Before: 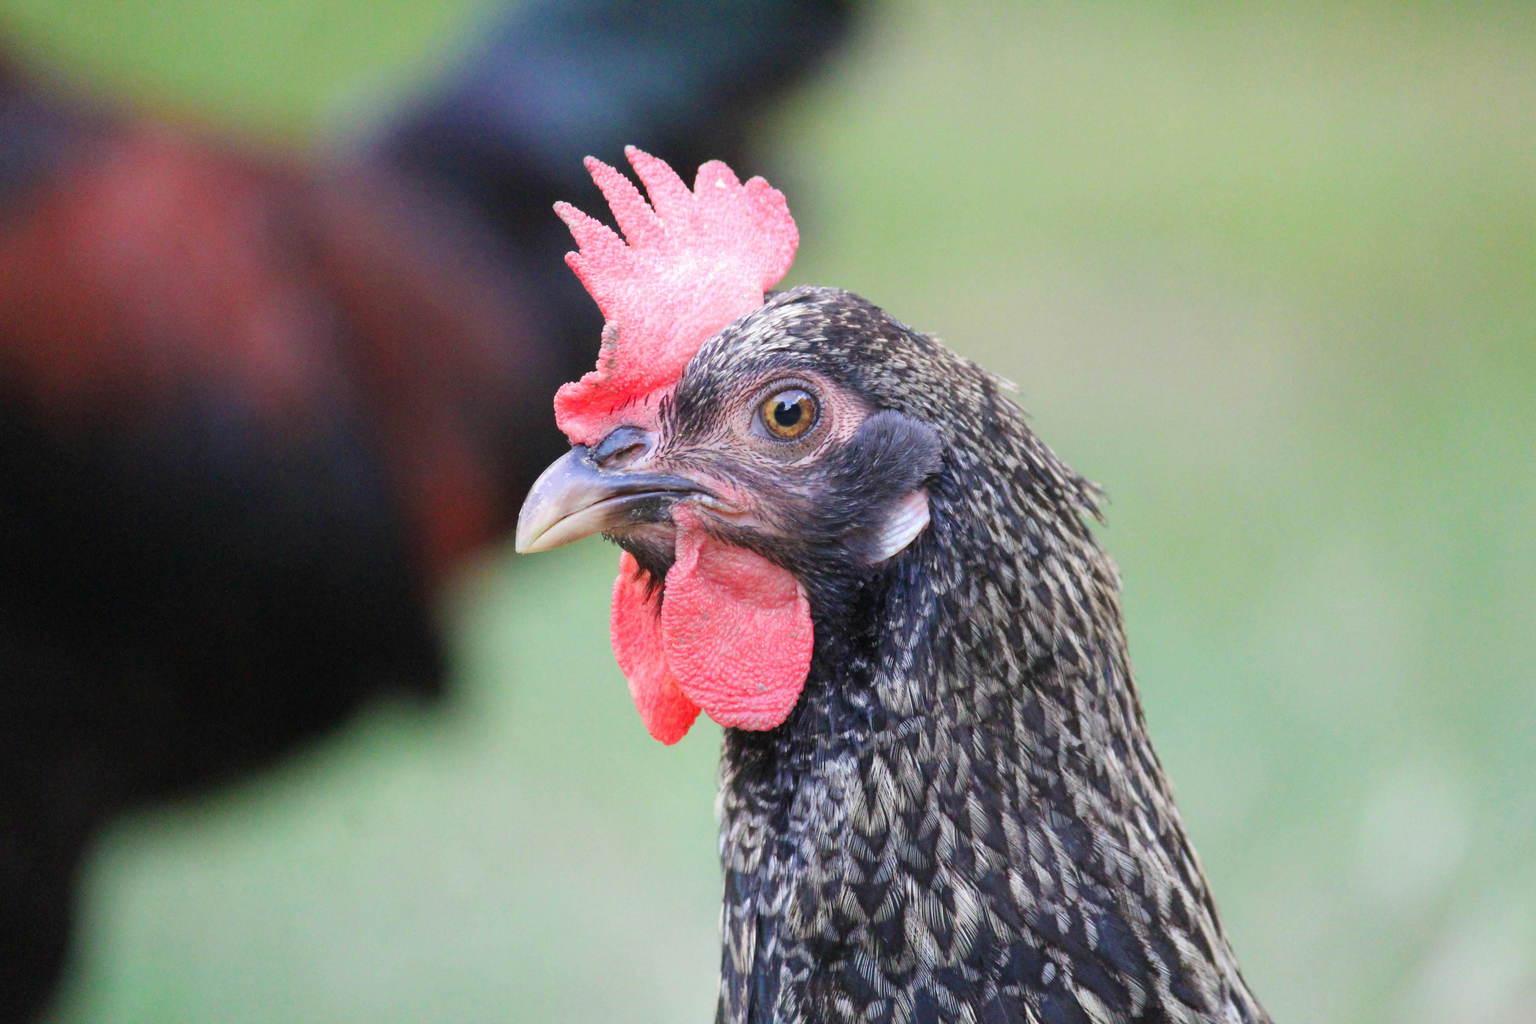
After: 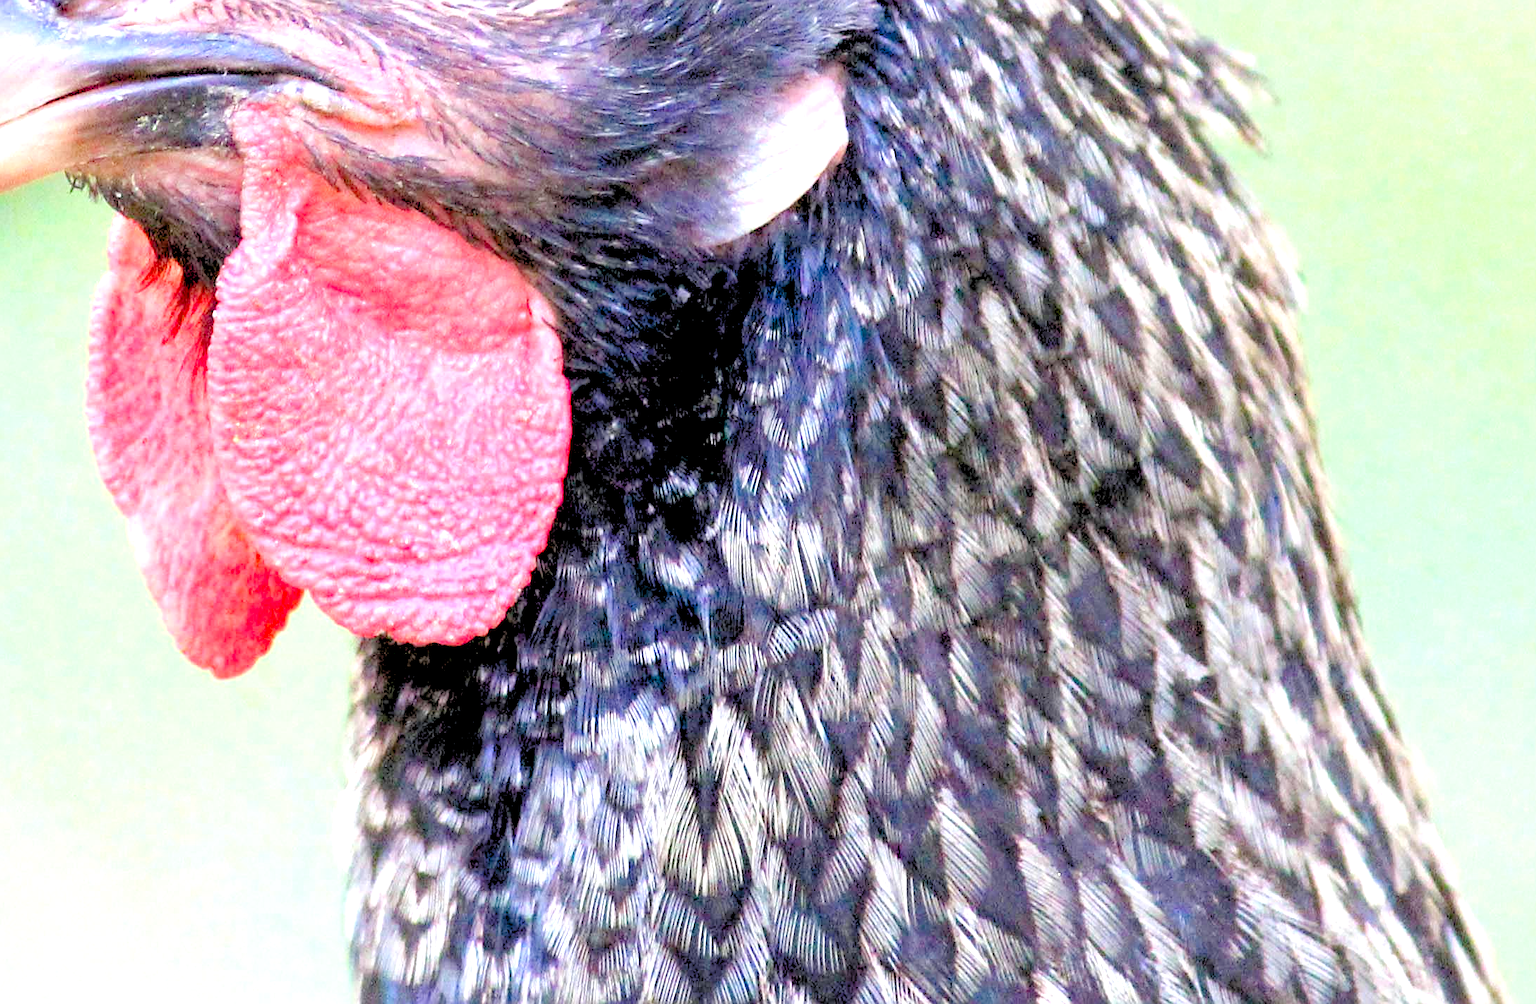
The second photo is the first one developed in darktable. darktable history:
crop: left 37.395%, top 44.974%, right 20.63%, bottom 13.84%
tone curve: curves: ch0 [(0, 0) (0.641, 0.595) (1, 1)], color space Lab, independent channels, preserve colors none
exposure: black level correction 0.011, exposure 1.08 EV, compensate highlight preservation false
sharpen: amount 0.497
levels: levels [0.093, 0.434, 0.988]
tone equalizer: edges refinement/feathering 500, mask exposure compensation -1.57 EV, preserve details no
